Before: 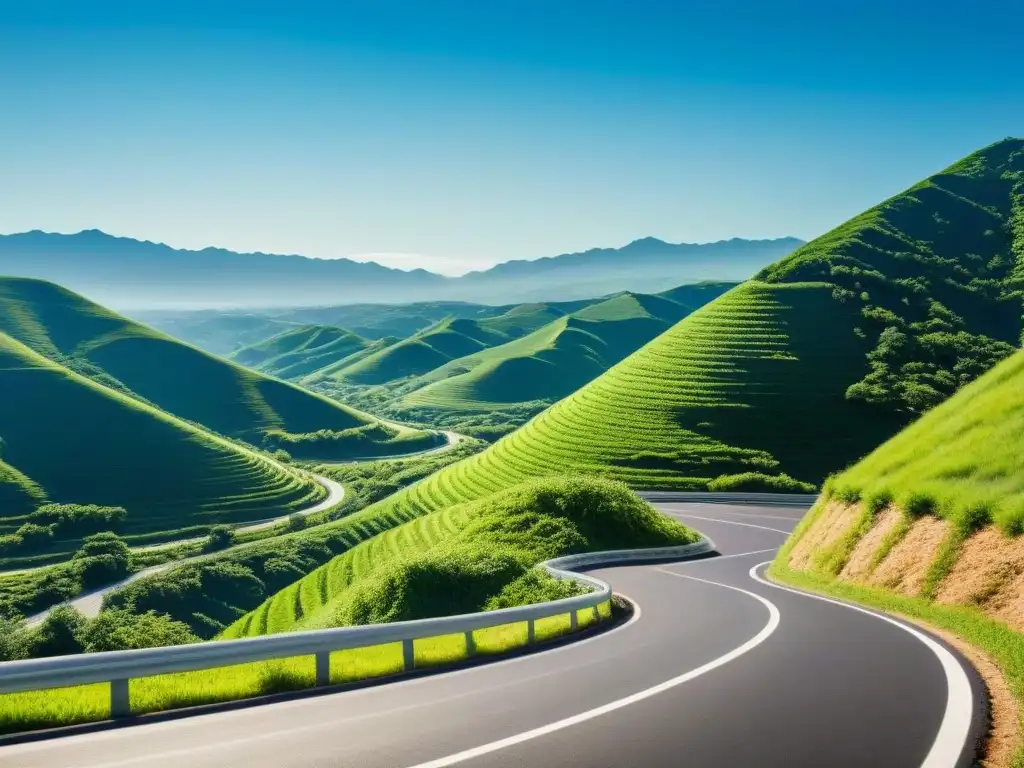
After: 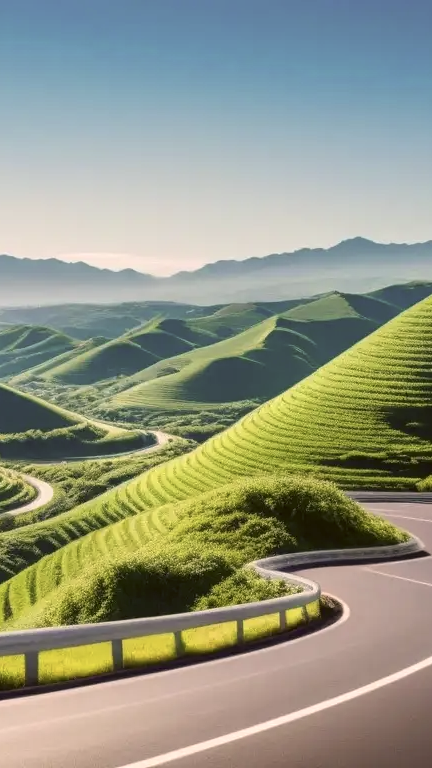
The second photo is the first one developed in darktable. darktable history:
crop: left 28.456%, right 29.295%
color correction: highlights a* 10.23, highlights b* 9.76, shadows a* 8.84, shadows b* 8.45, saturation 0.767
tone equalizer: on, module defaults
